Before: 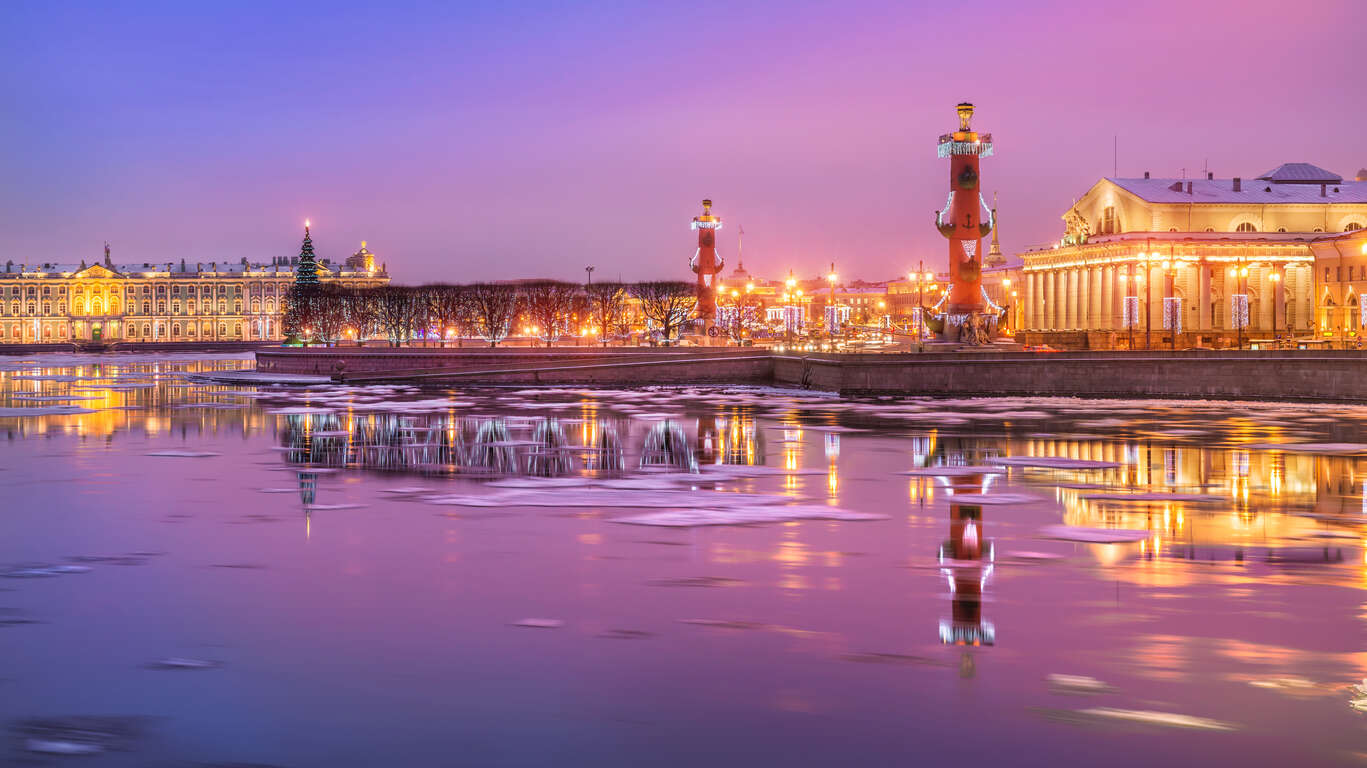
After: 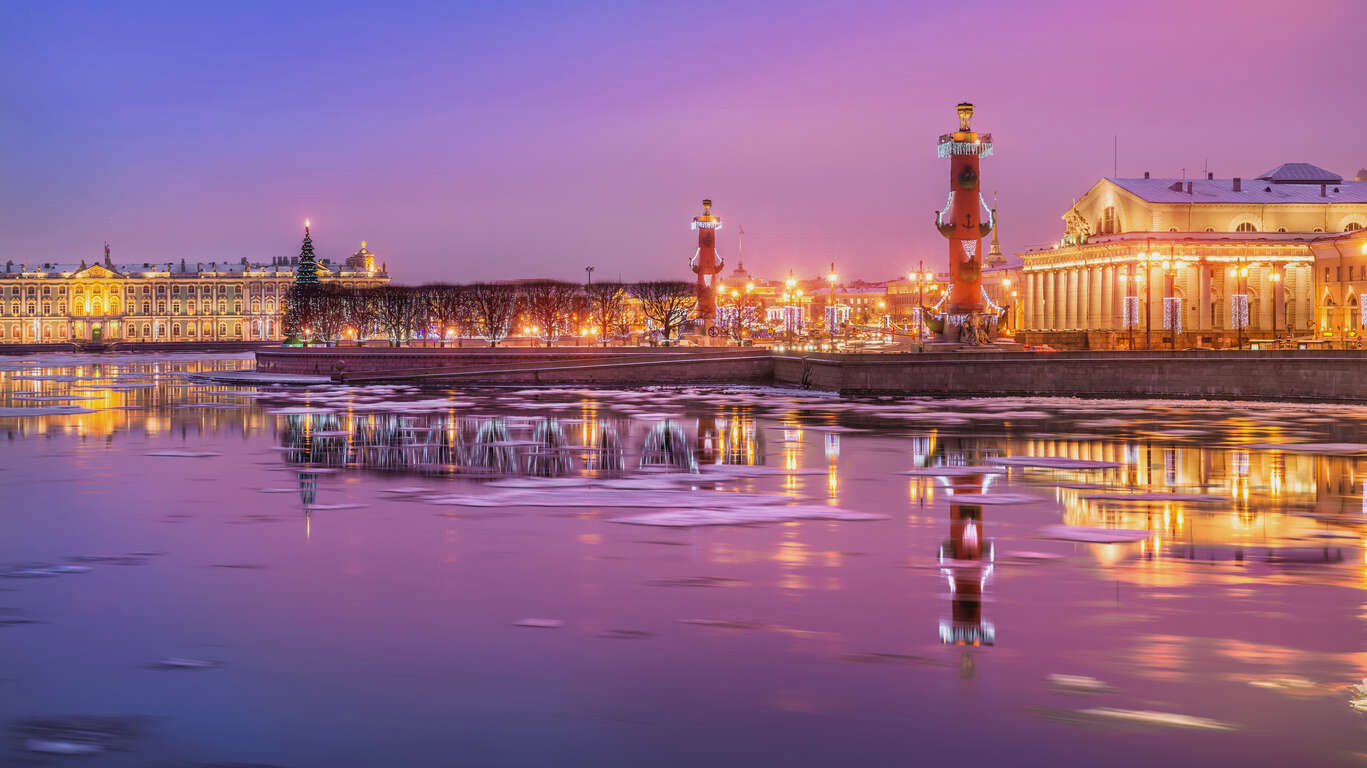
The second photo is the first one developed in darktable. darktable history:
exposure: exposure -0.205 EV, compensate exposure bias true, compensate highlight preservation false
